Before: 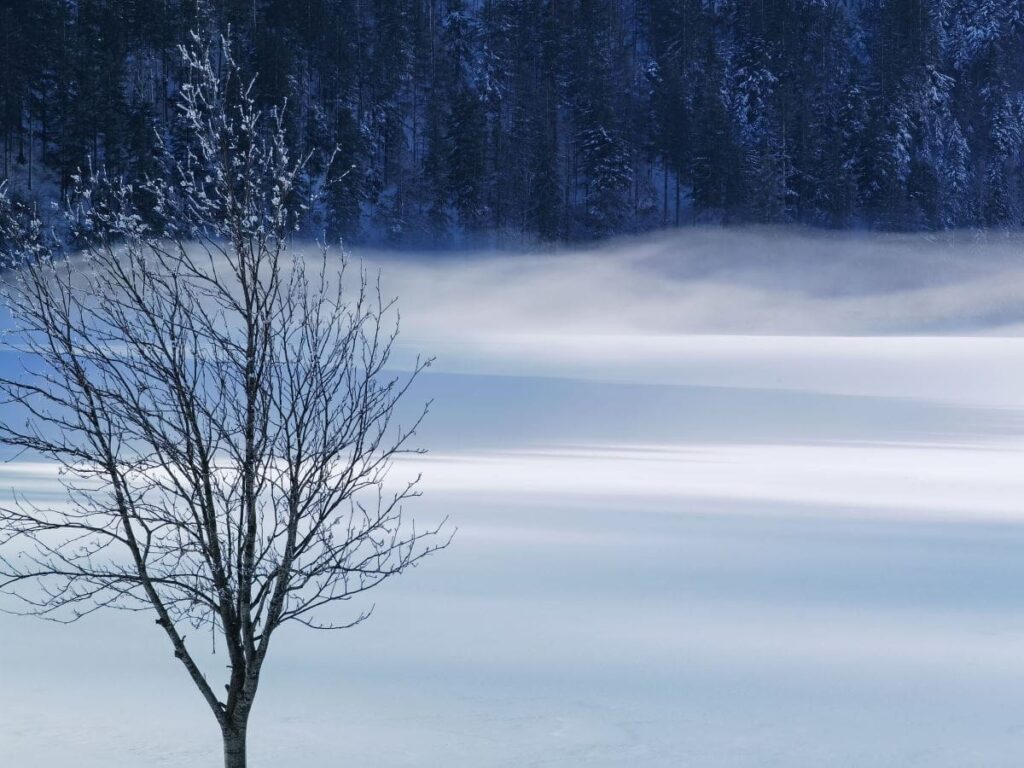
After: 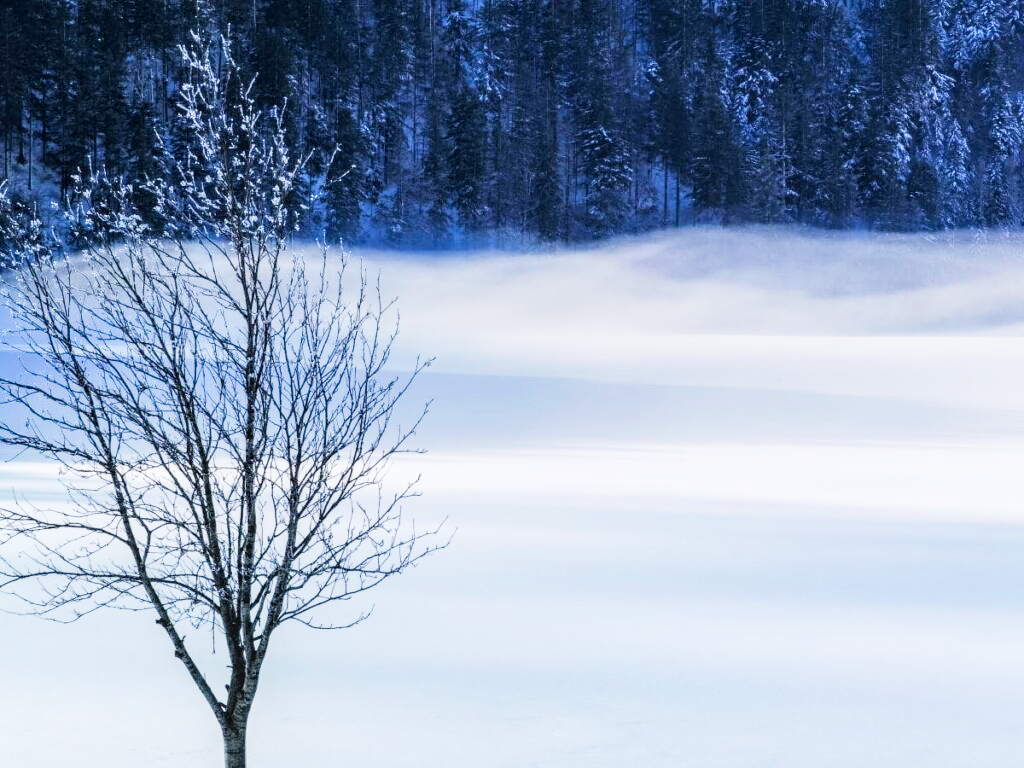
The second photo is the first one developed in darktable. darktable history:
local contrast: on, module defaults
color balance rgb: perceptual saturation grading › global saturation 30%, global vibrance 10%
exposure: black level correction 0, exposure 1.2 EV, compensate exposure bias true, compensate highlight preservation false
filmic rgb: black relative exposure -5 EV, hardness 2.88, contrast 1.4, highlights saturation mix -30%, contrast in shadows safe
